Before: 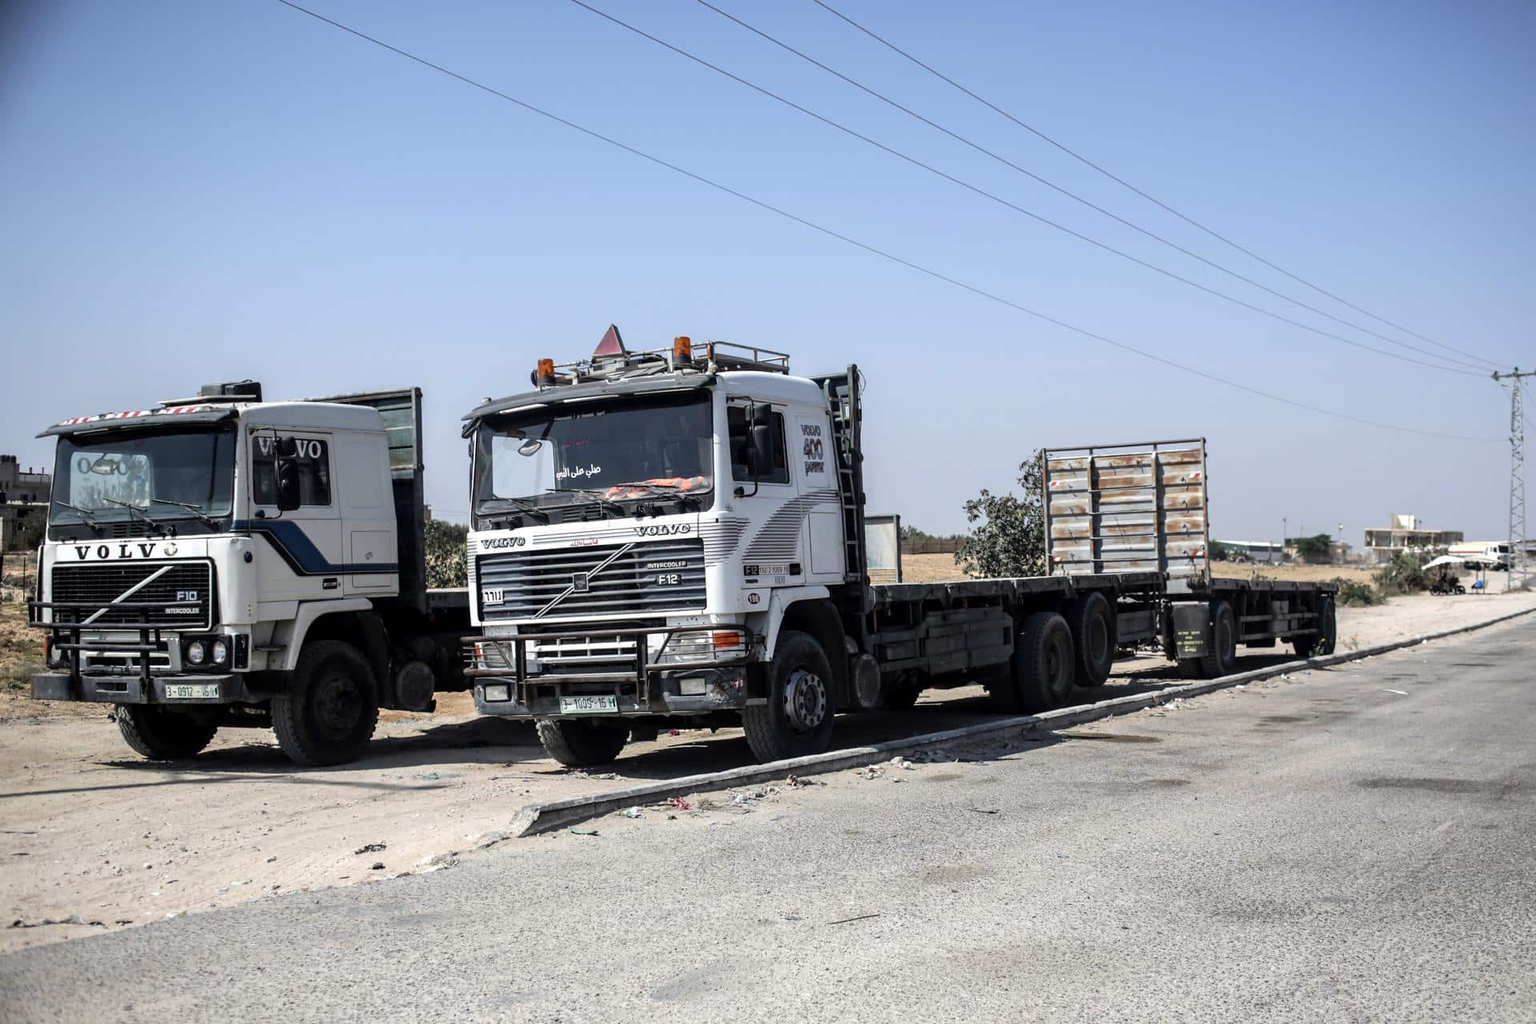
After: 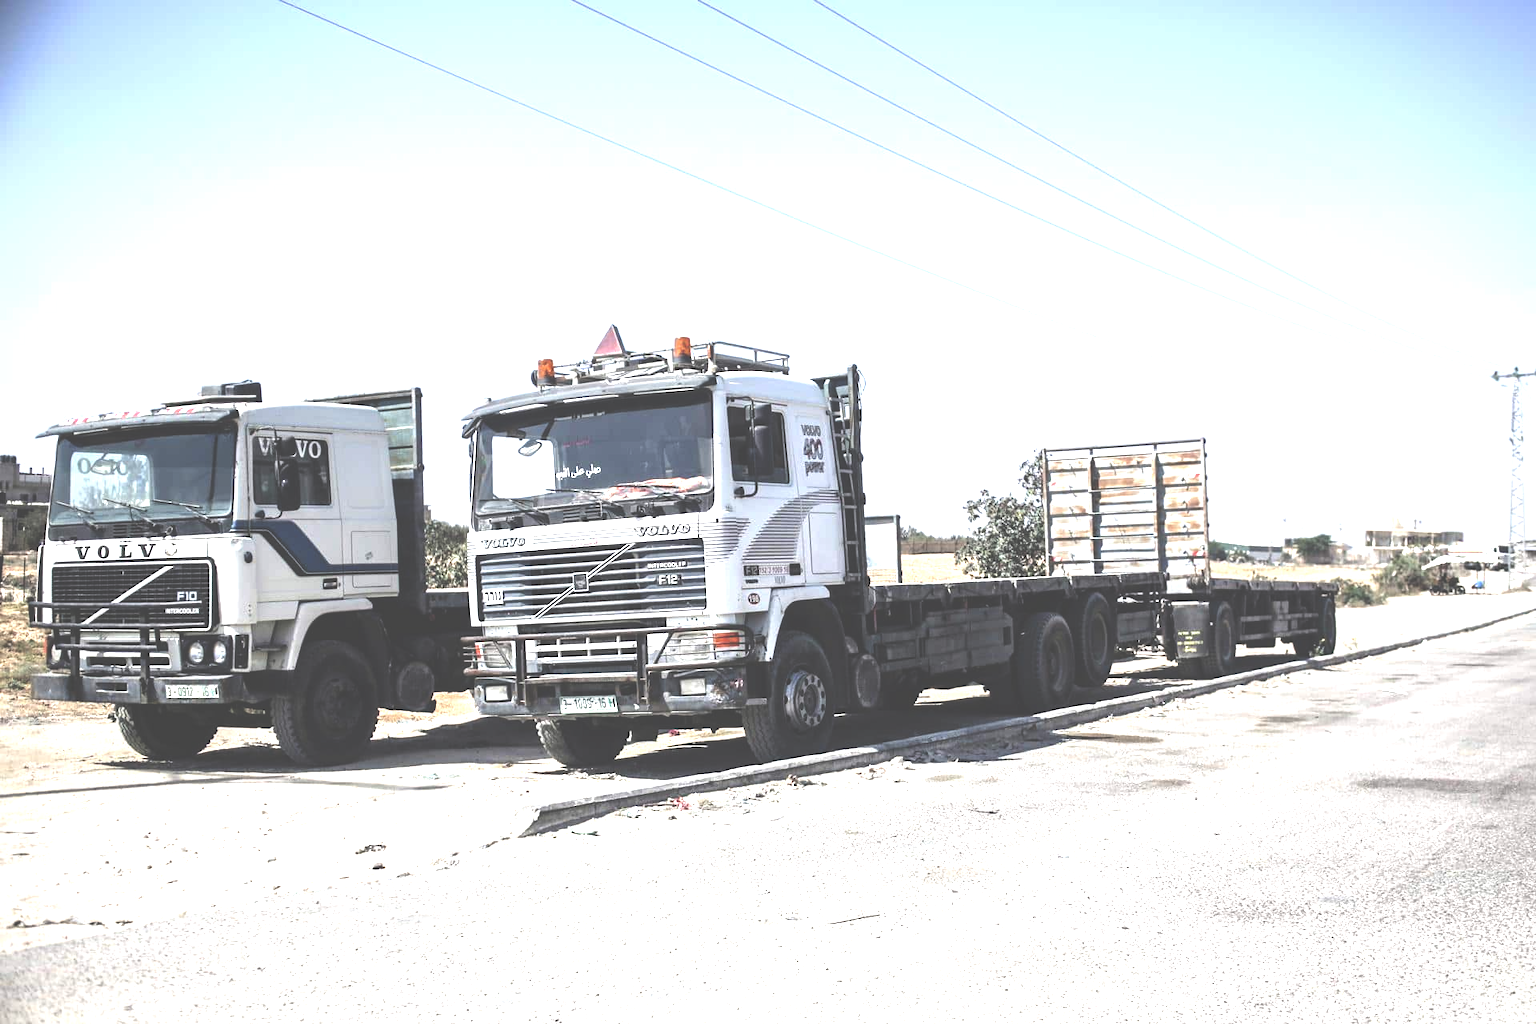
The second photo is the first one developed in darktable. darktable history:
tone equalizer: edges refinement/feathering 500, mask exposure compensation -1.57 EV, preserve details no
contrast brightness saturation: saturation -0.06
exposure: black level correction -0.023, exposure 1.393 EV, compensate highlight preservation false
